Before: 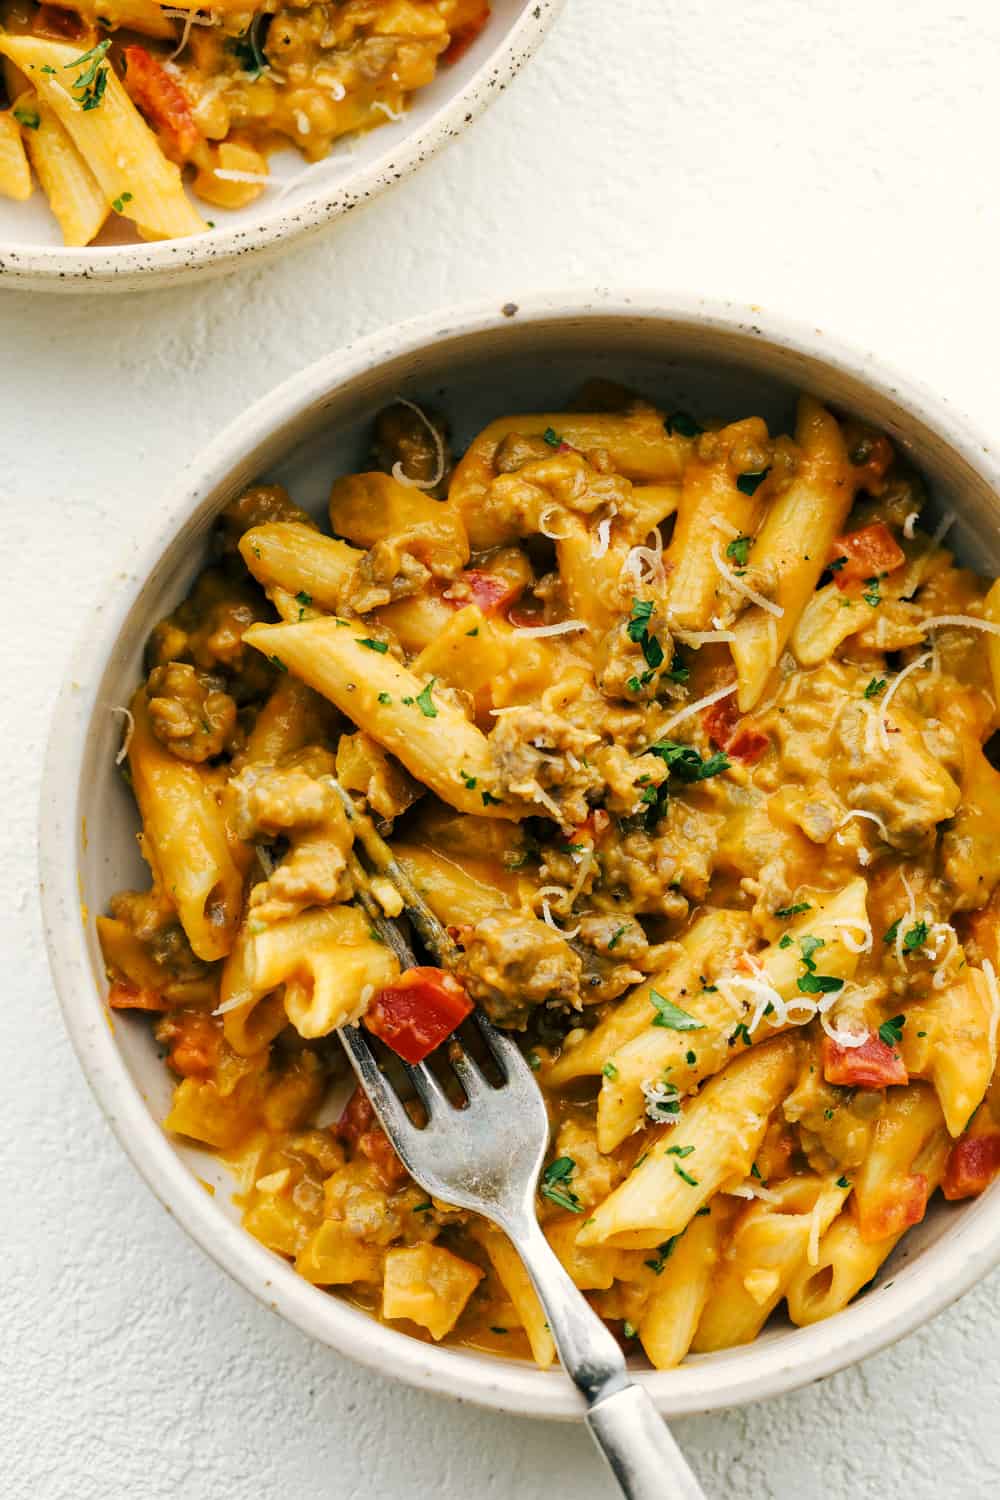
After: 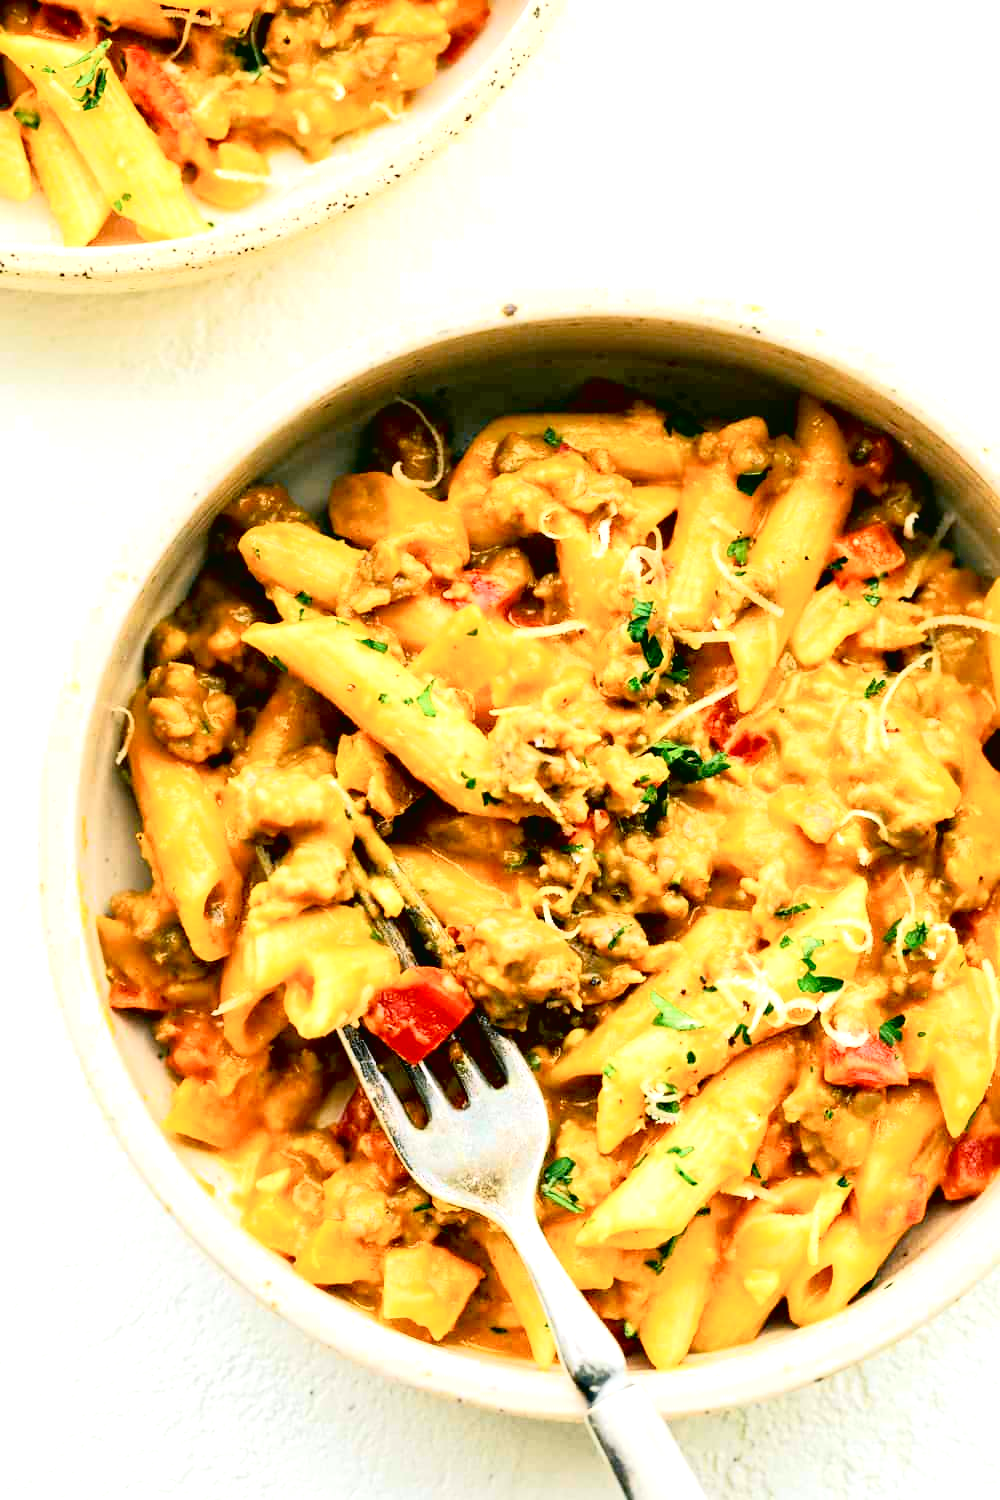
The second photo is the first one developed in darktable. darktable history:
exposure: black level correction 0.008, exposure 0.984 EV, compensate highlight preservation false
tone curve: curves: ch0 [(0, 0.024) (0.031, 0.027) (0.113, 0.069) (0.198, 0.18) (0.304, 0.303) (0.441, 0.462) (0.557, 0.6) (0.711, 0.79) (0.812, 0.878) (0.927, 0.935) (1, 0.963)]; ch1 [(0, 0) (0.222, 0.2) (0.343, 0.325) (0.45, 0.441) (0.502, 0.501) (0.527, 0.534) (0.55, 0.561) (0.632, 0.656) (0.735, 0.754) (1, 1)]; ch2 [(0, 0) (0.249, 0.222) (0.352, 0.348) (0.424, 0.439) (0.476, 0.482) (0.499, 0.501) (0.517, 0.516) (0.532, 0.544) (0.558, 0.585) (0.596, 0.629) (0.726, 0.745) (0.82, 0.796) (0.998, 0.928)], color space Lab, independent channels, preserve colors none
